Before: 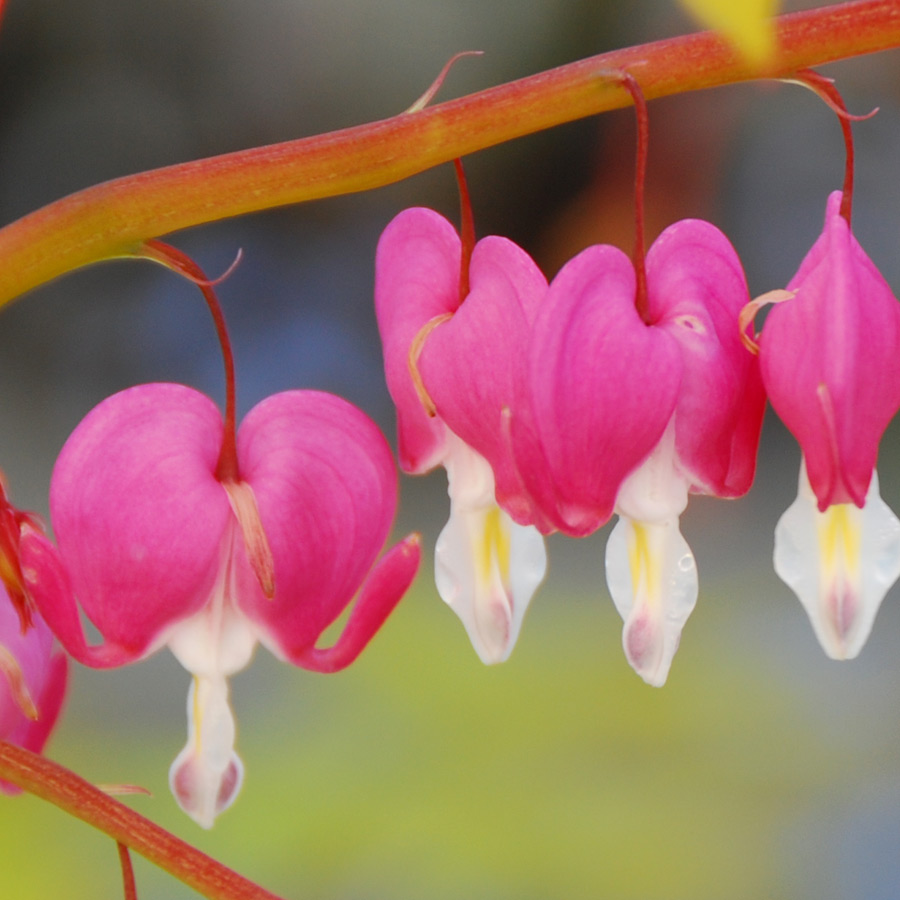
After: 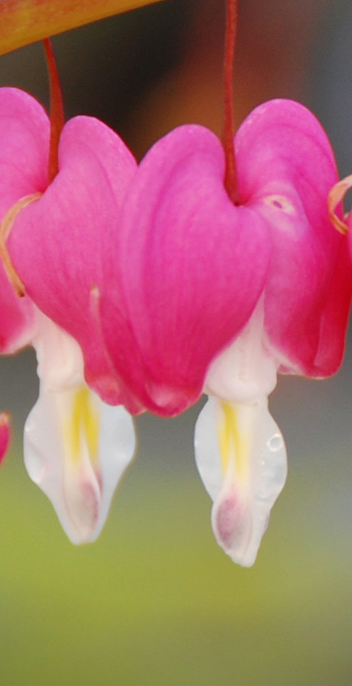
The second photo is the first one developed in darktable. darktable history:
crop: left 45.721%, top 13.393%, right 14.118%, bottom 10.01%
vignetting: fall-off start 97.23%, saturation -0.024, center (-0.033, -0.042), width/height ratio 1.179, unbound false
shadows and highlights: white point adjustment 1, soften with gaussian
